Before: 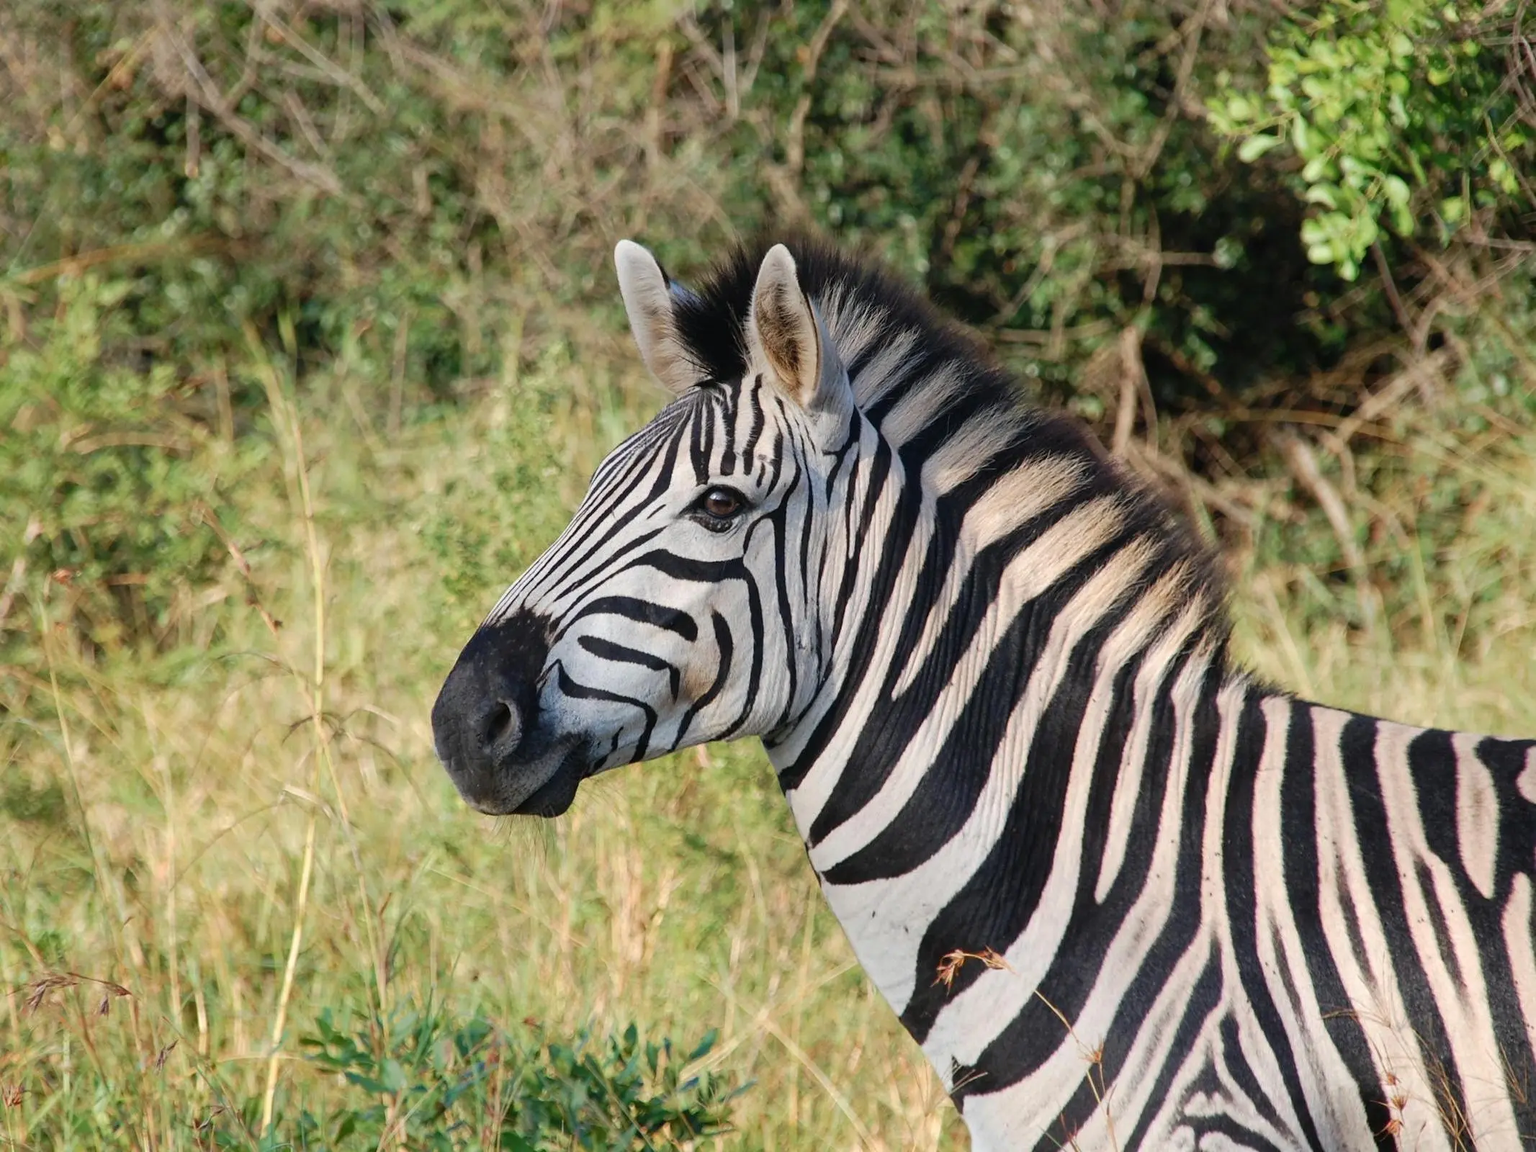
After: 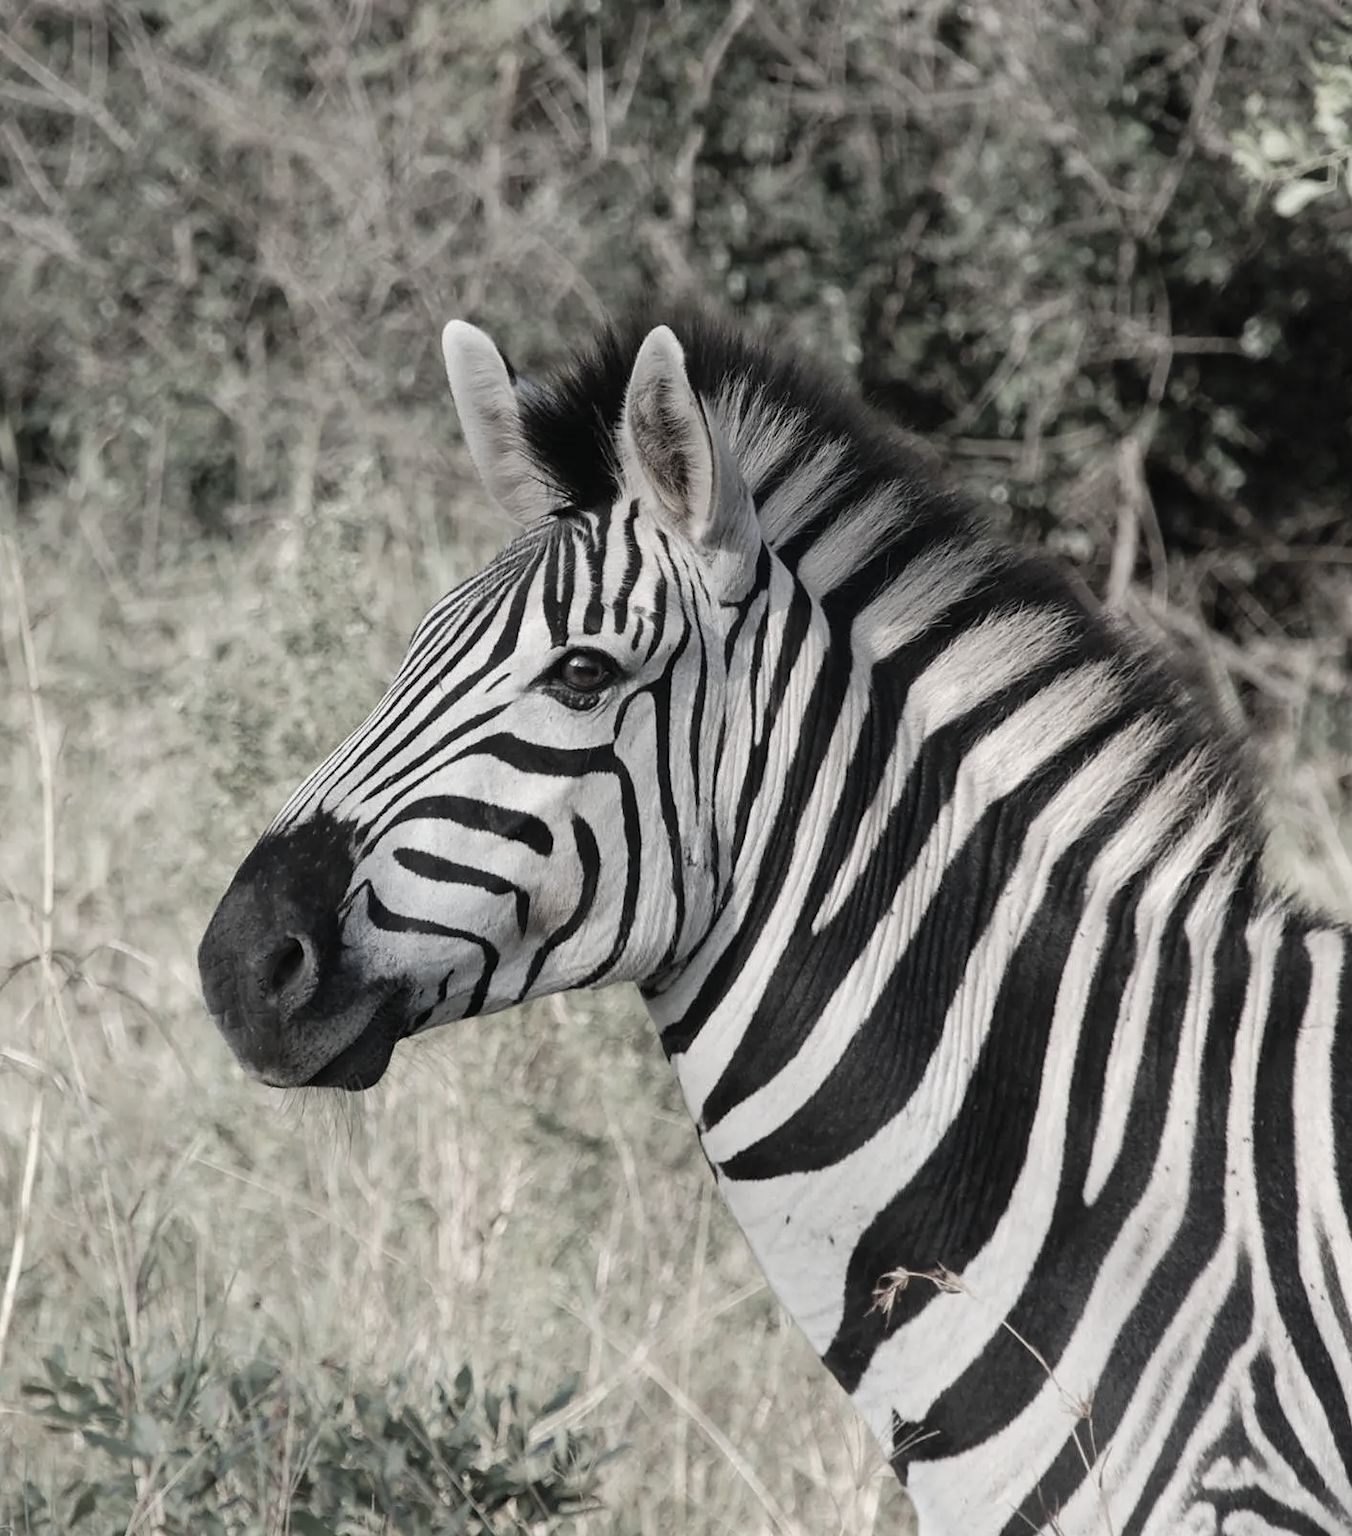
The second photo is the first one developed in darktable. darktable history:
color correction: saturation 0.2
crop and rotate: left 18.442%, right 15.508%
